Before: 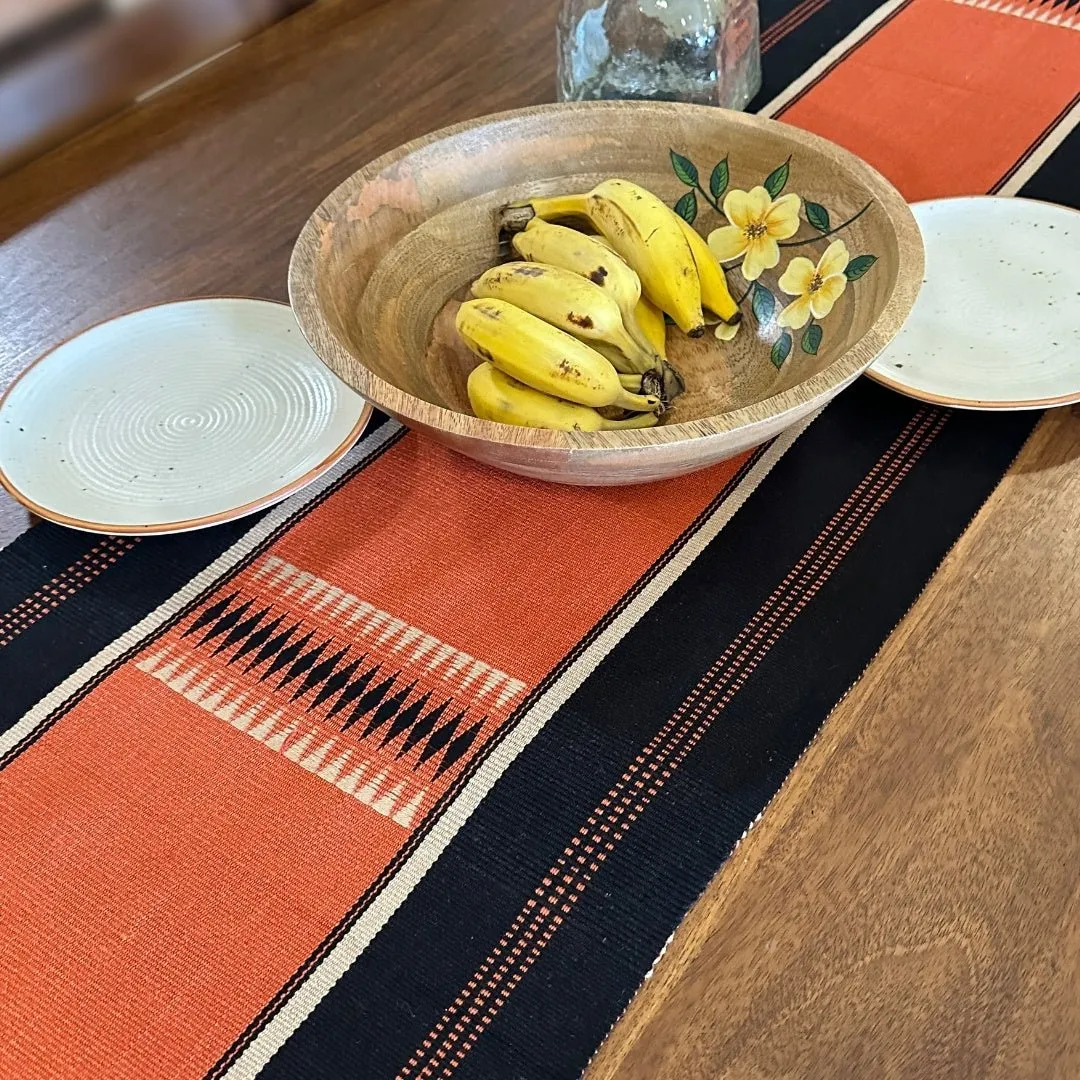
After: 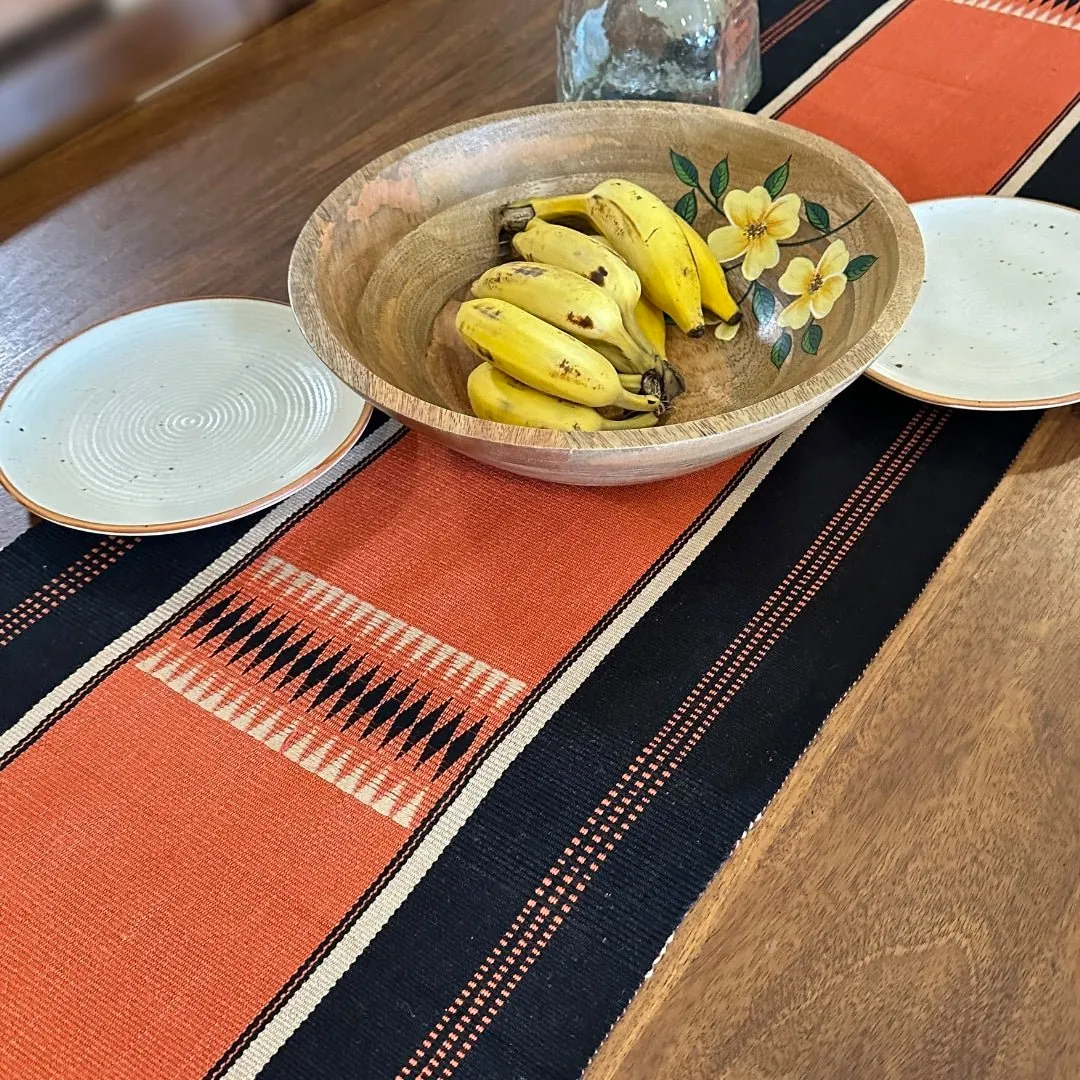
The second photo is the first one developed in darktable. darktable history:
shadows and highlights: shadows 58.95, soften with gaussian
